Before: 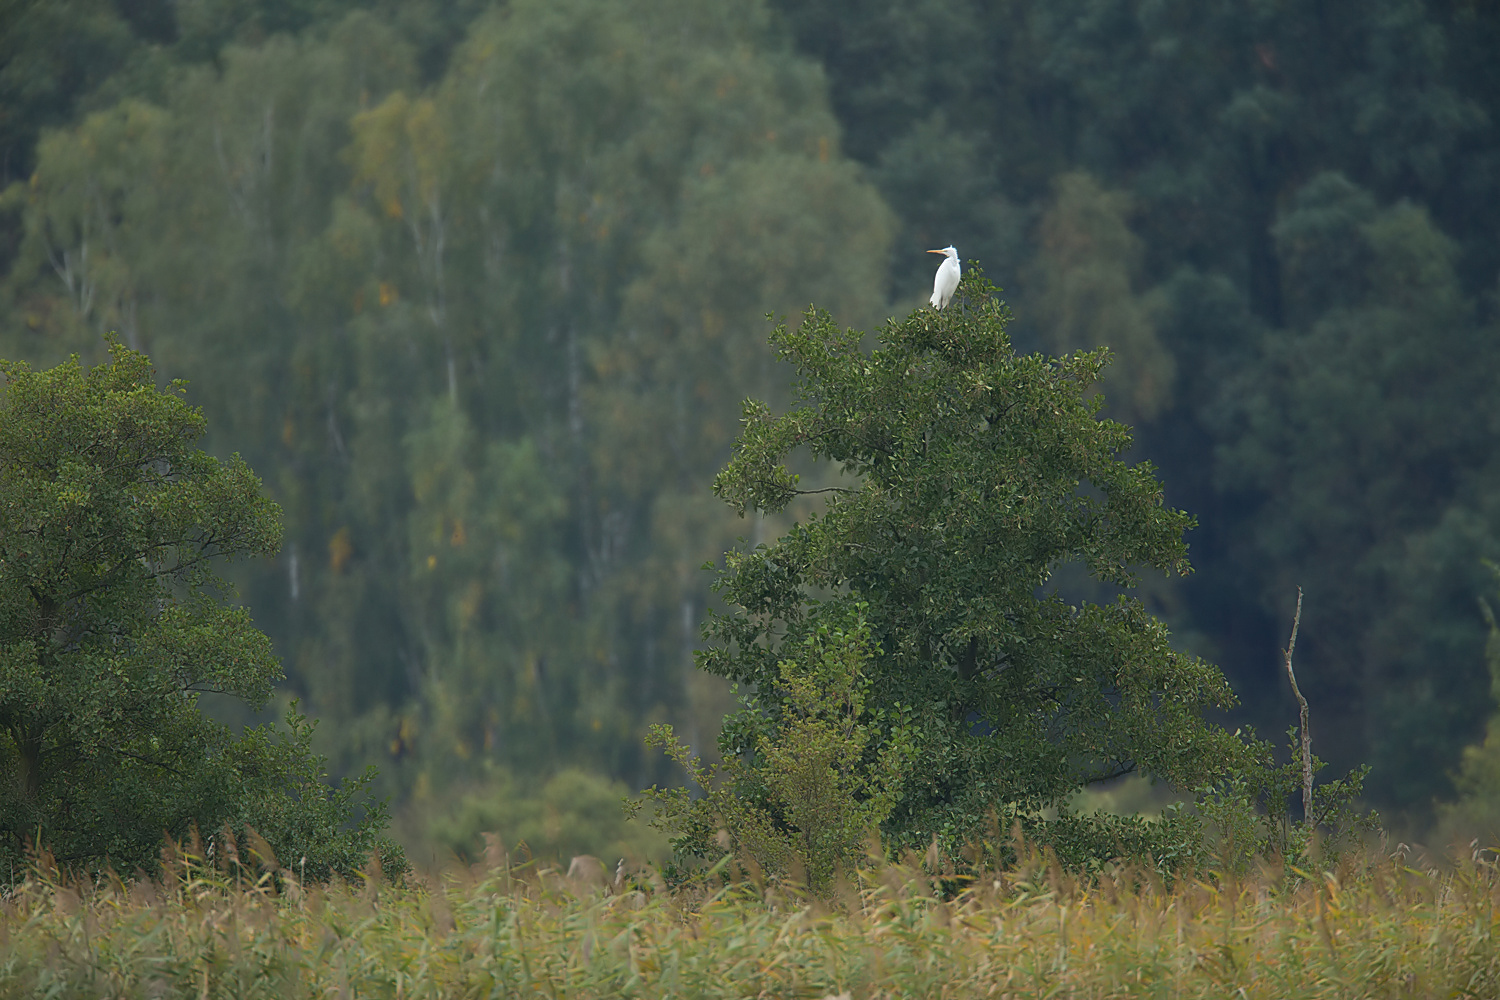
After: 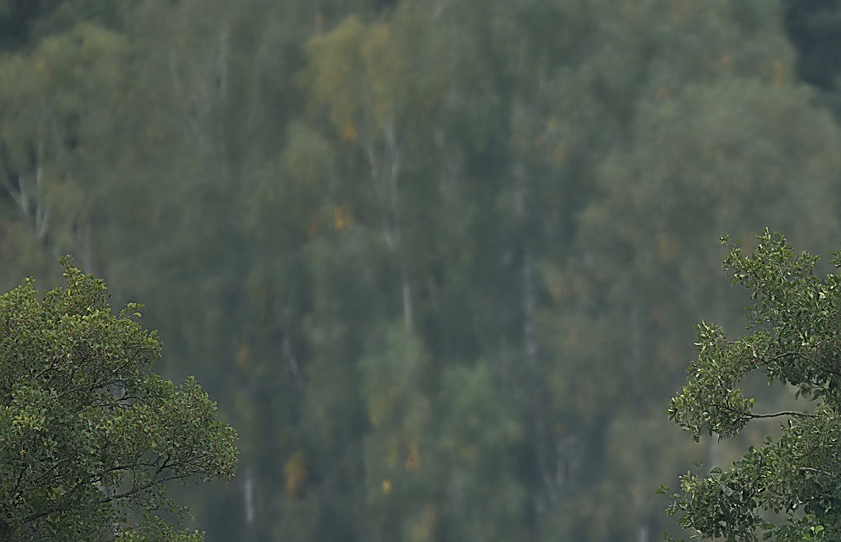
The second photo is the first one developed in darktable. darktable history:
sharpen: on, module defaults
crop and rotate: left 3.055%, top 7.661%, right 40.83%, bottom 38.087%
contrast brightness saturation: saturation -0.172
